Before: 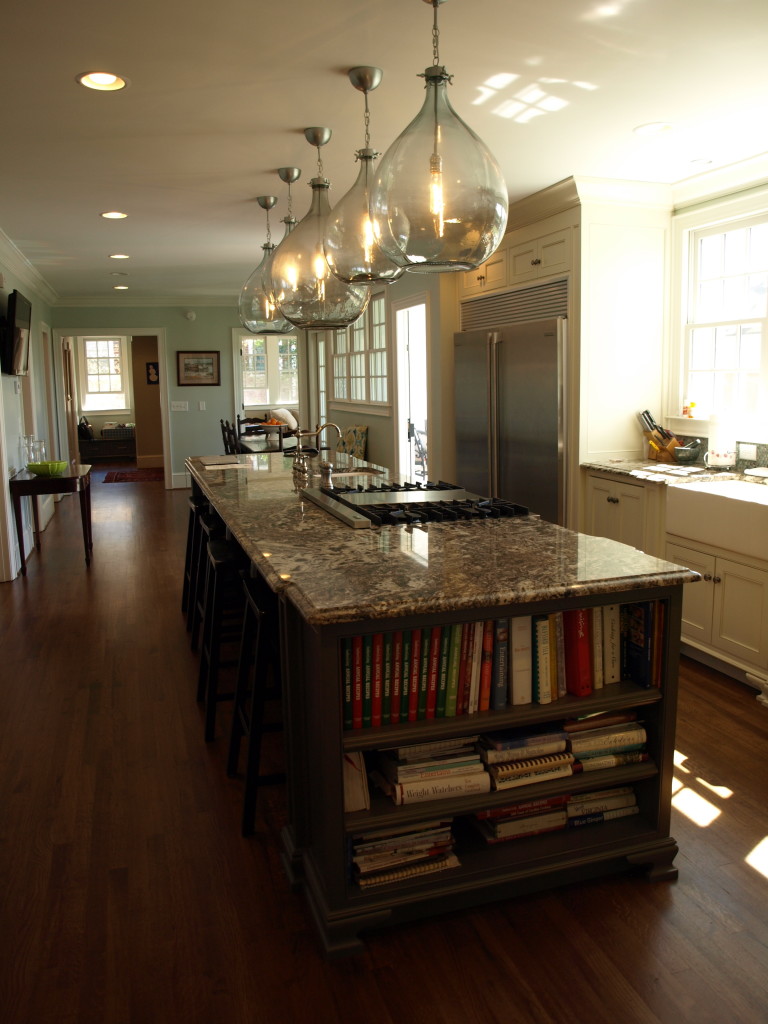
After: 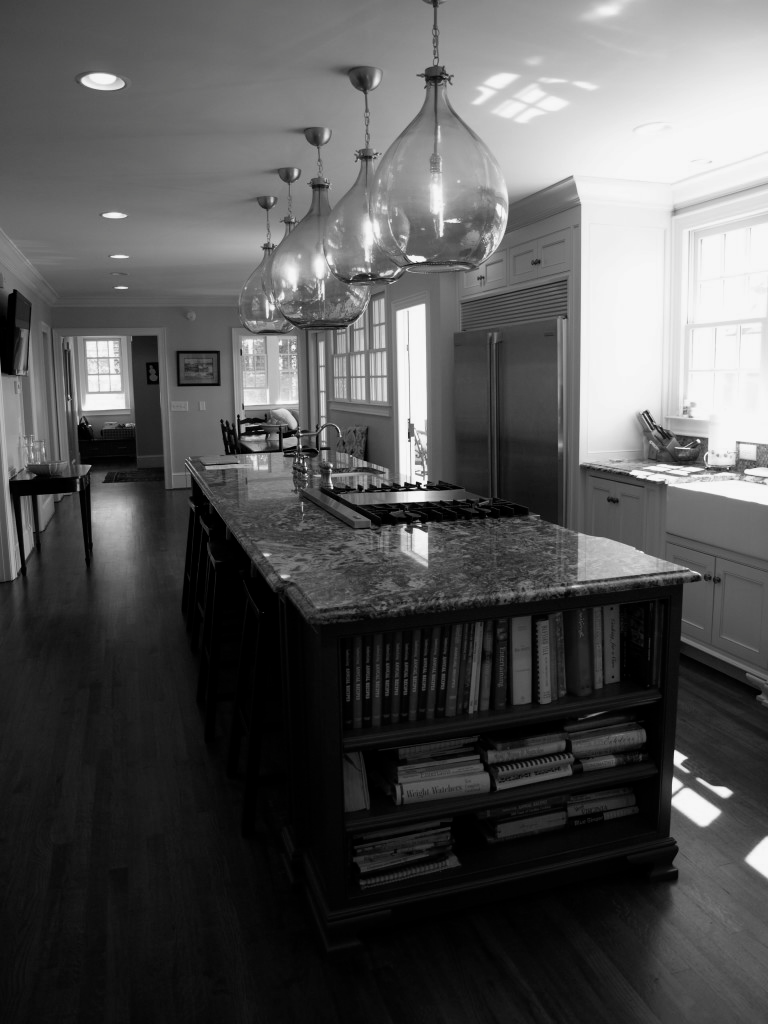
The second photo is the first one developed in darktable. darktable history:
color calibration: output gray [0.21, 0.42, 0.37, 0], gray › normalize channels true, illuminant same as pipeline (D50), adaptation XYZ, x 0.346, y 0.359, gamut compression 0
color balance rgb: perceptual saturation grading › global saturation 24.74%, perceptual saturation grading › highlights -51.22%, perceptual saturation grading › mid-tones 19.16%, perceptual saturation grading › shadows 60.98%, global vibrance 50%
